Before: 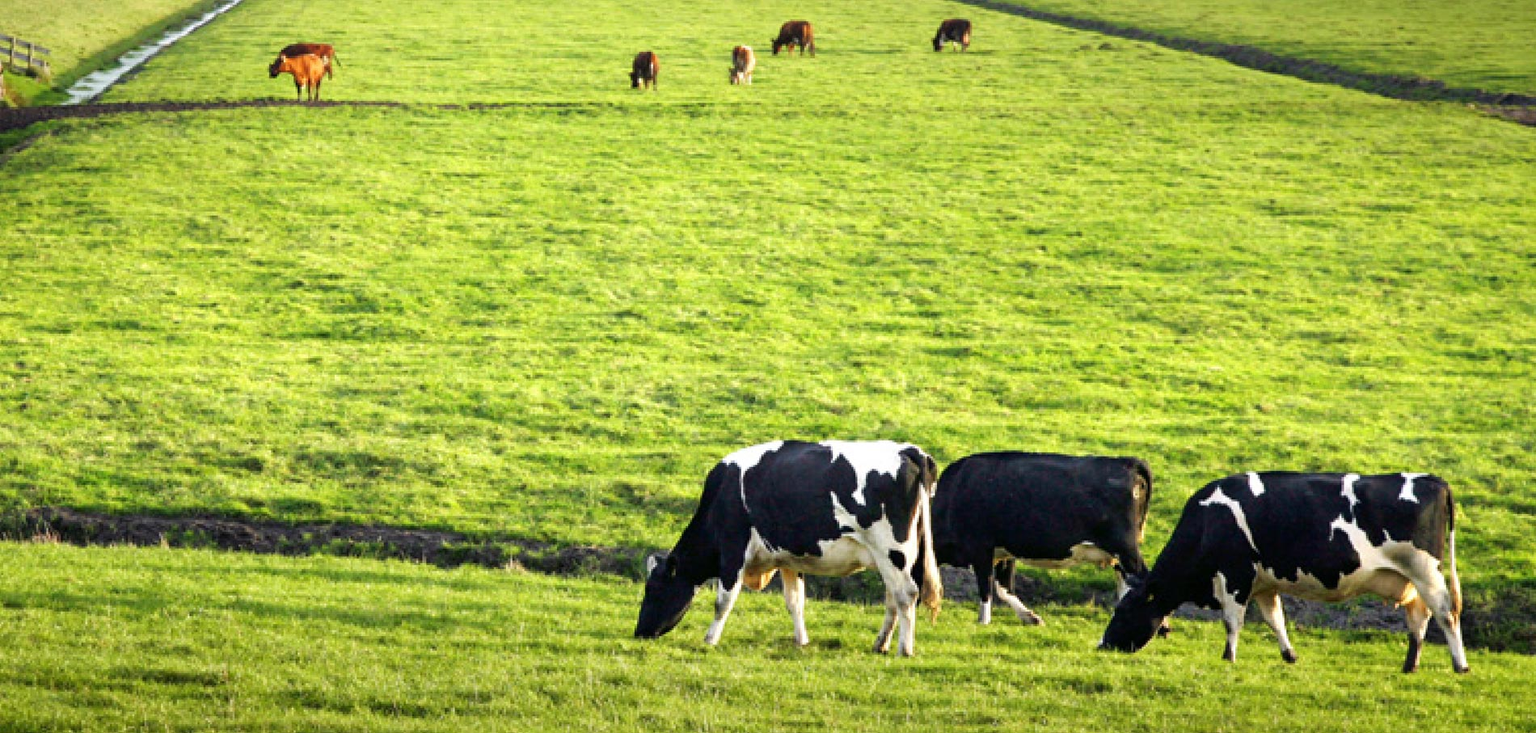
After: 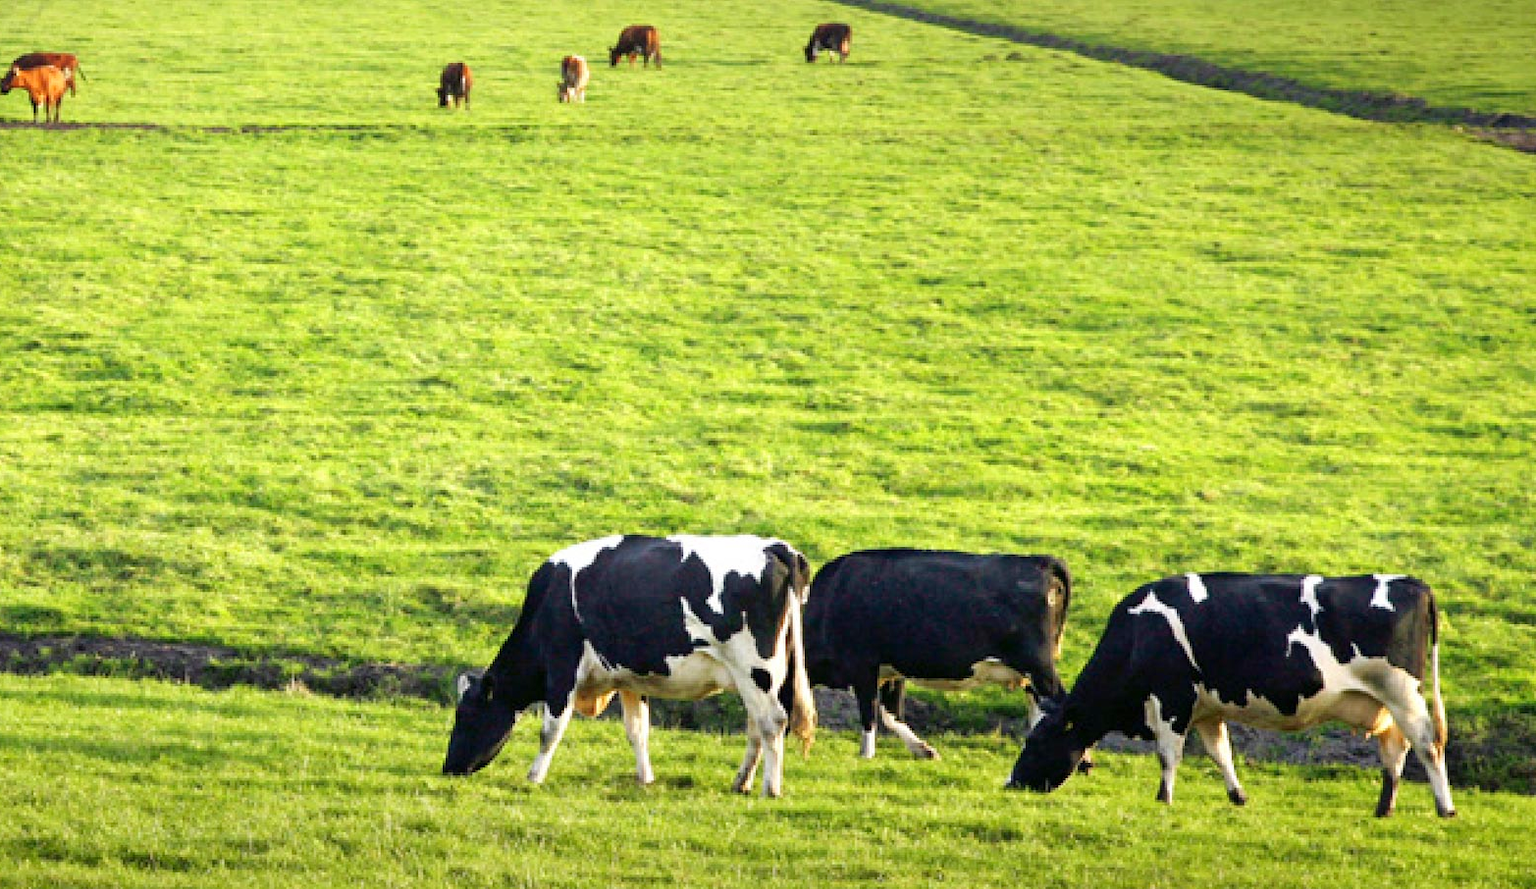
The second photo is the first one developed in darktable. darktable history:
crop: left 17.582%, bottom 0.031%
levels: levels [0, 0.478, 1]
